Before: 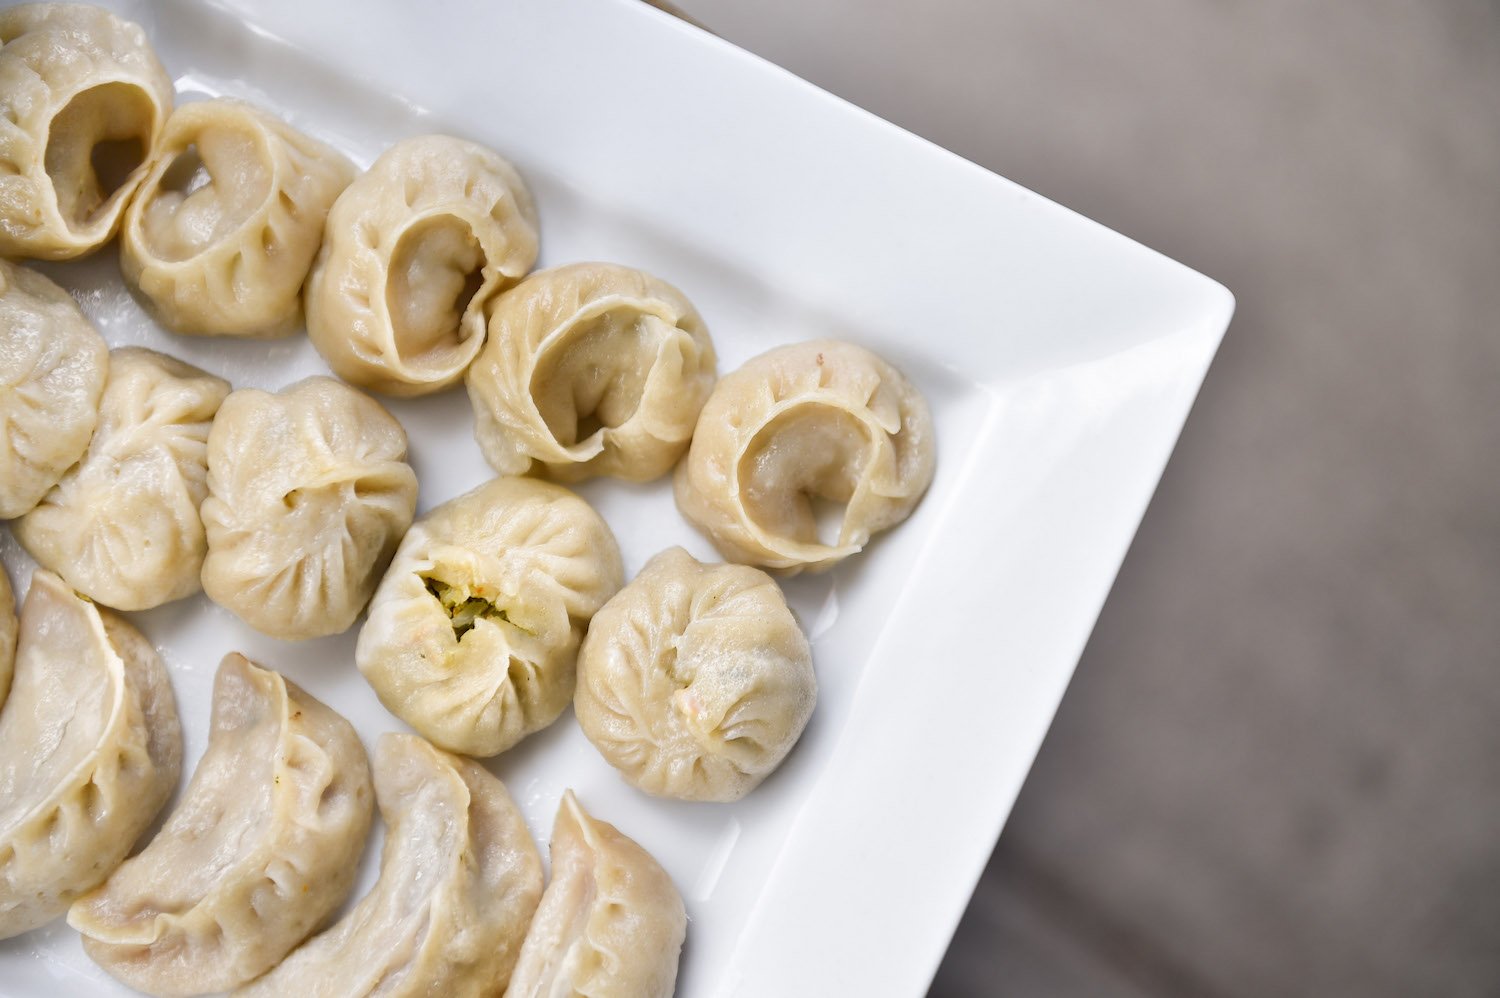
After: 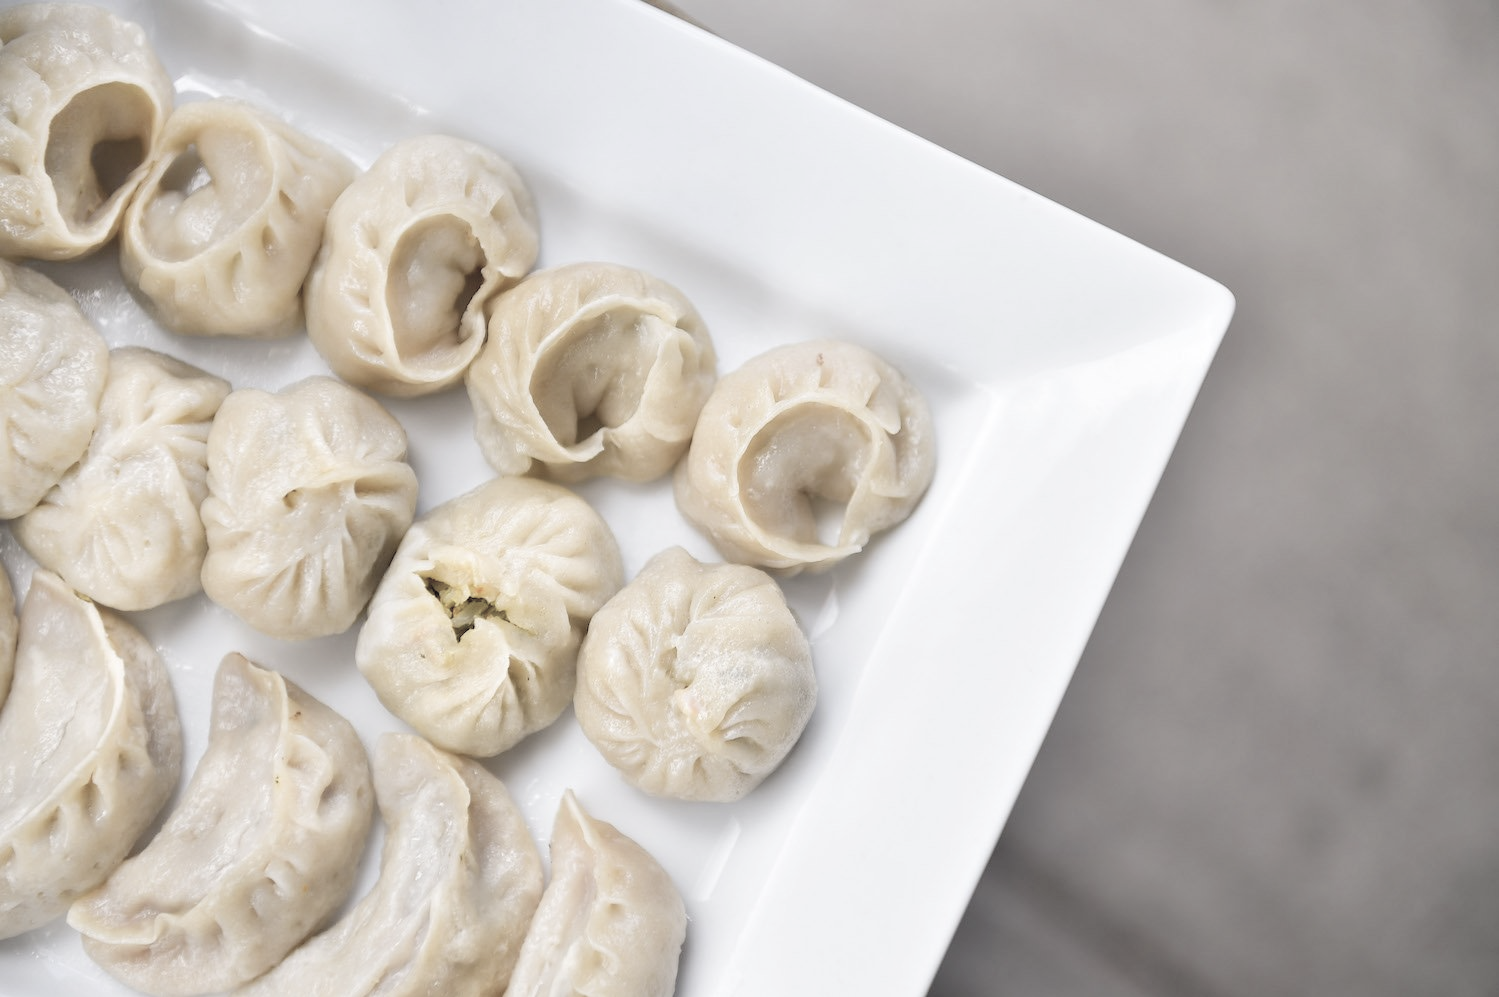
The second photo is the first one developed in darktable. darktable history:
contrast brightness saturation: brightness 0.18, saturation -0.5
